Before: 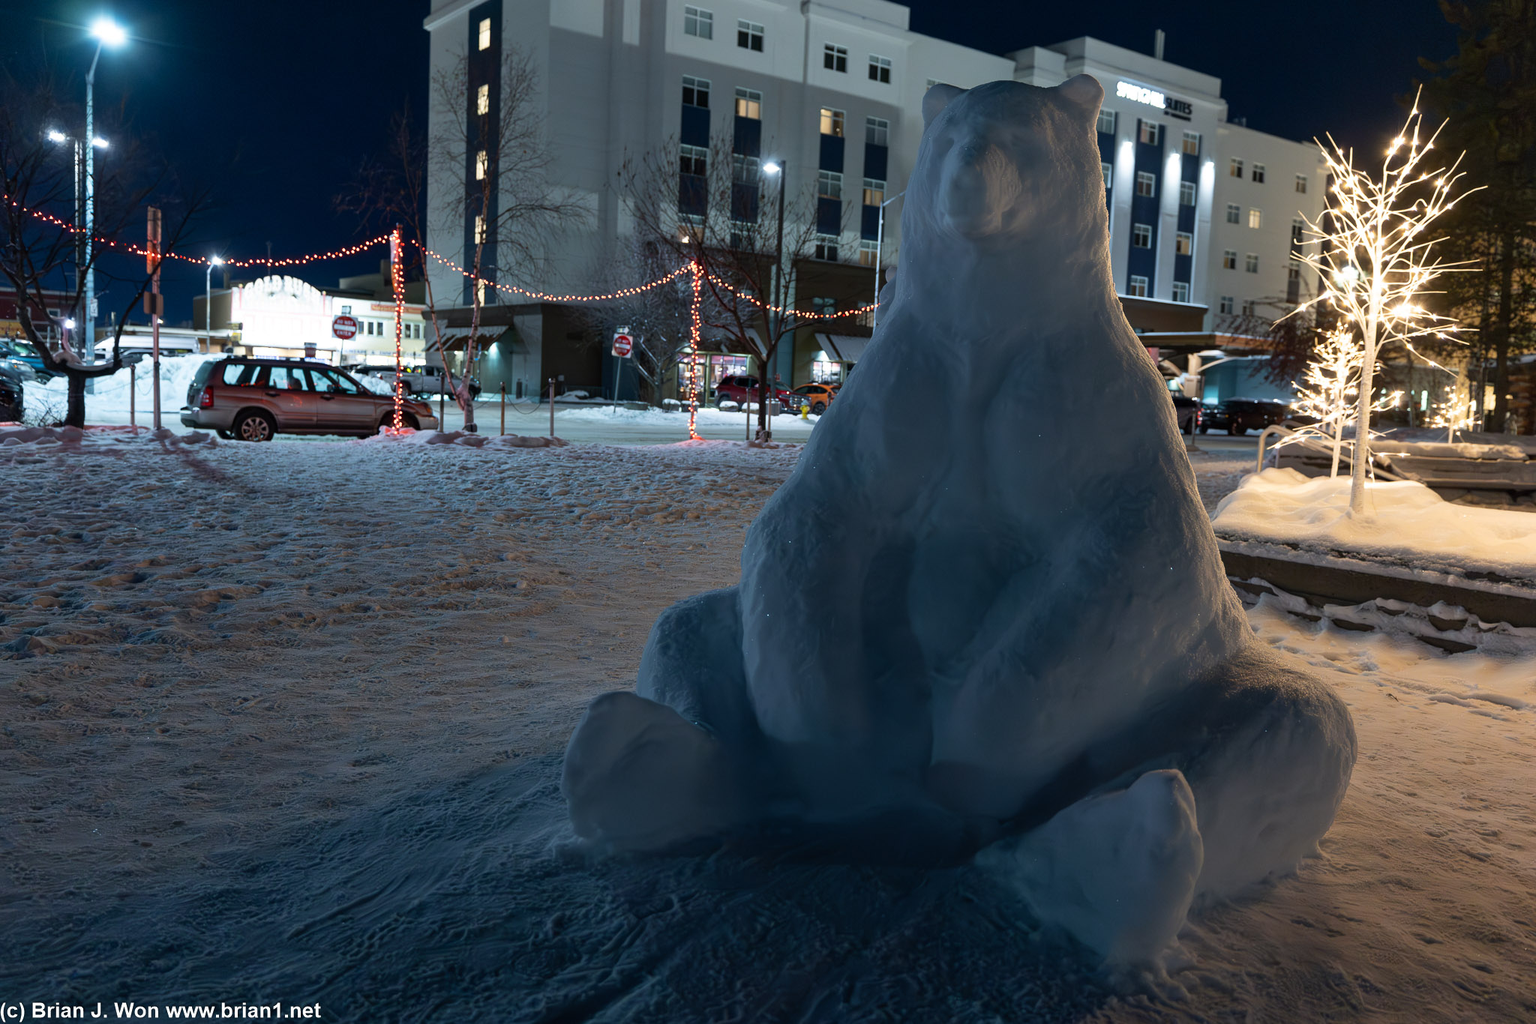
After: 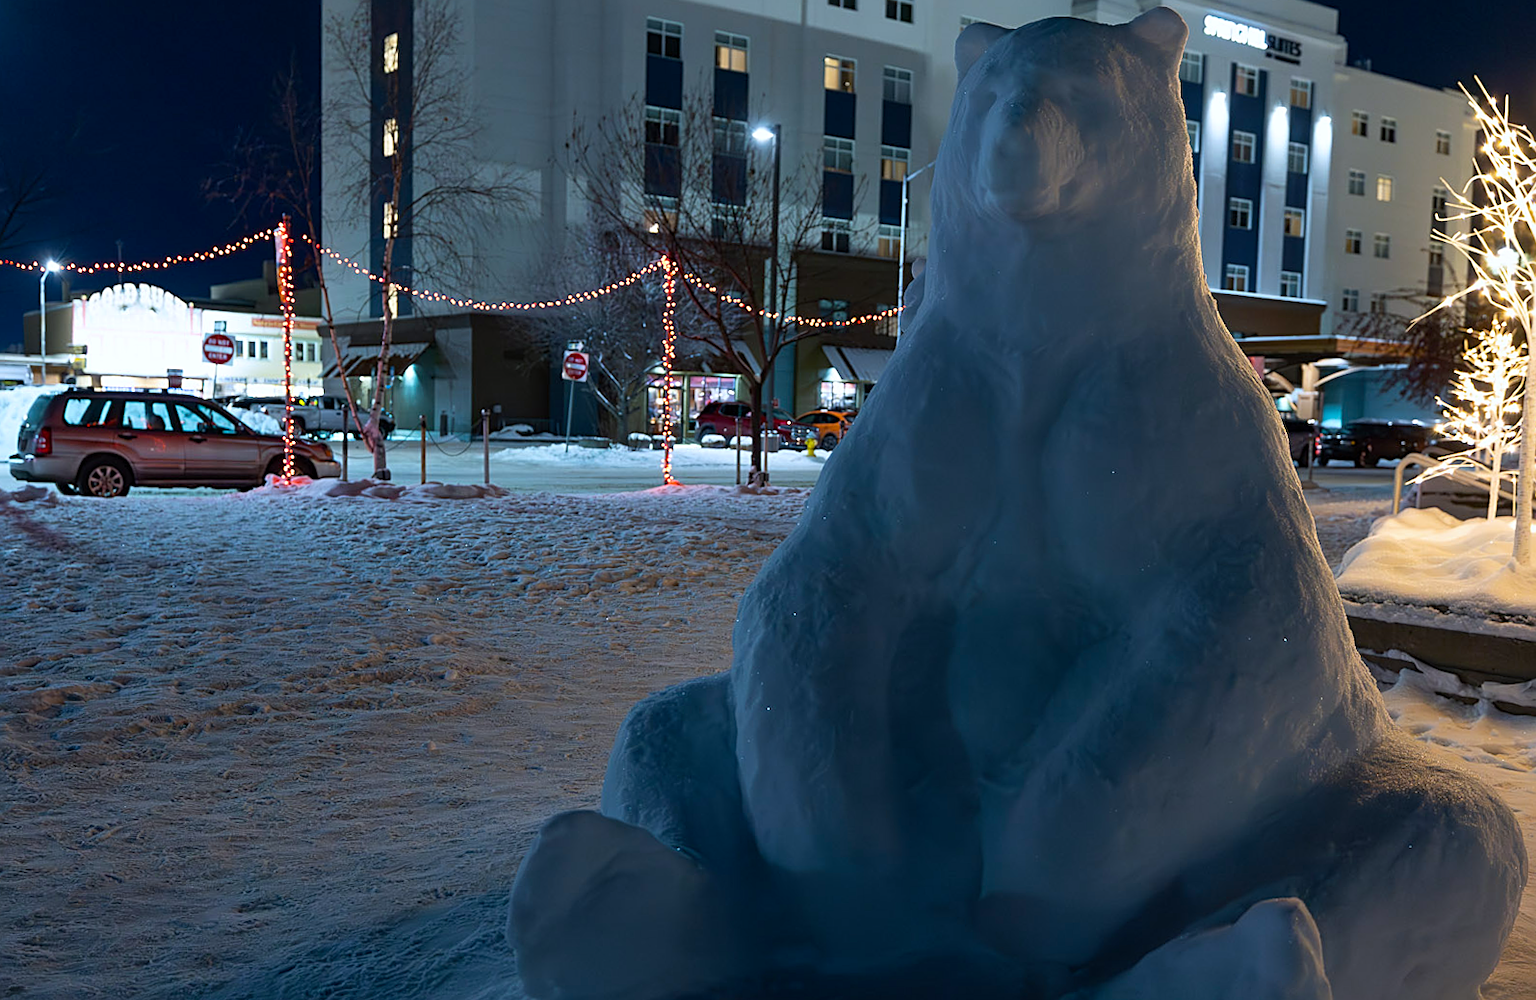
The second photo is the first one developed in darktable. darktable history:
sharpen: radius 1.967
rotate and perspective: rotation -1°, crop left 0.011, crop right 0.989, crop top 0.025, crop bottom 0.975
white balance: red 0.98, blue 1.034
color balance rgb: perceptual saturation grading › global saturation 20%, global vibrance 20%
crop and rotate: left 10.77%, top 5.1%, right 10.41%, bottom 16.76%
